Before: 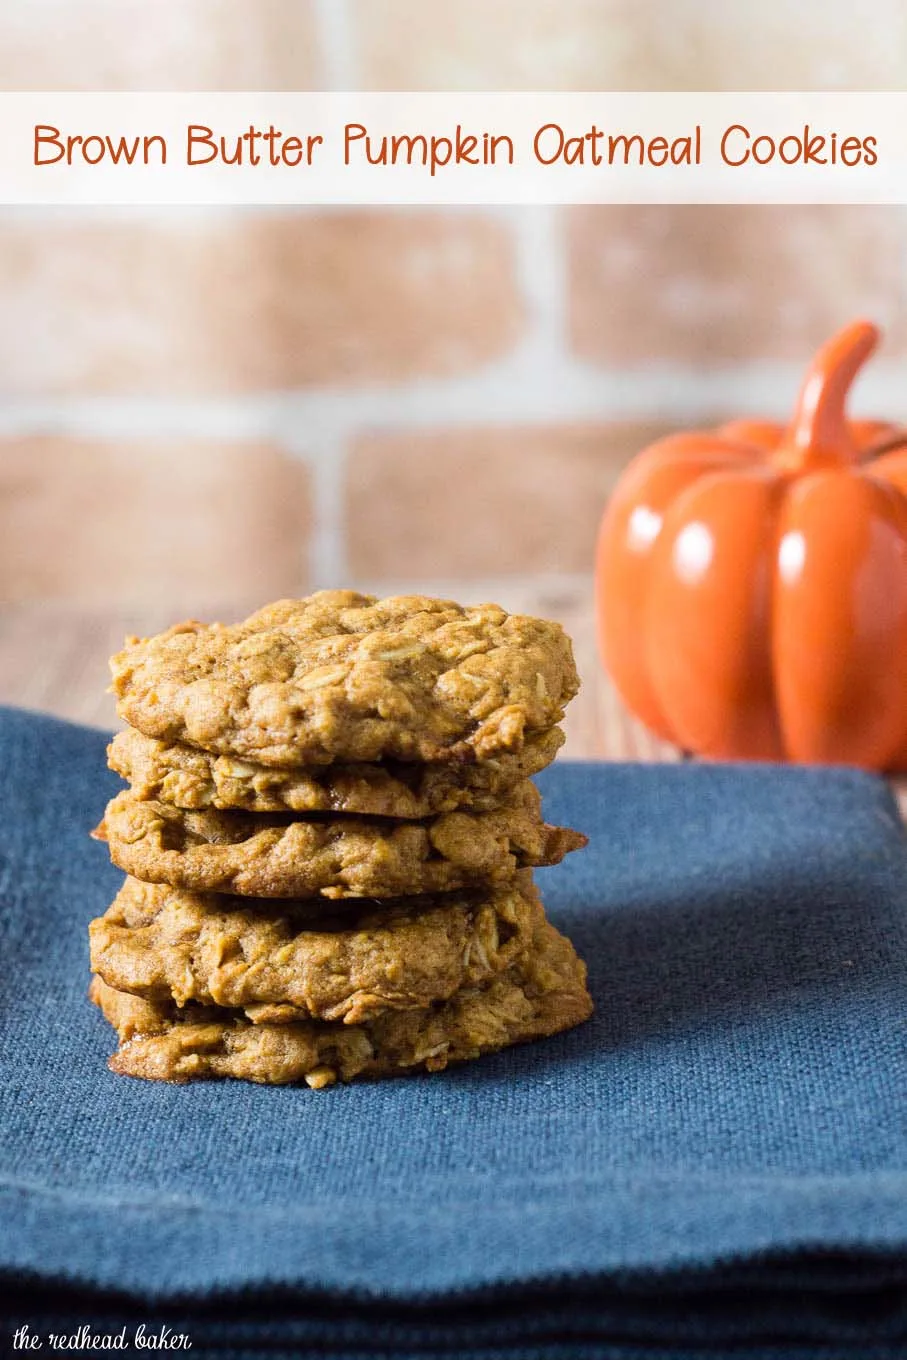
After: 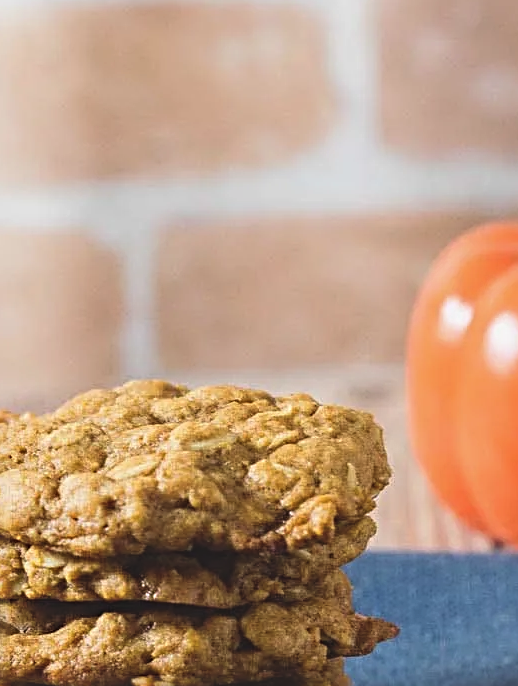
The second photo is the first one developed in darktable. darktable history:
crop: left 20.932%, top 15.471%, right 21.848%, bottom 34.081%
sharpen: radius 4
exposure: black level correction -0.015, exposure -0.125 EV, compensate highlight preservation false
